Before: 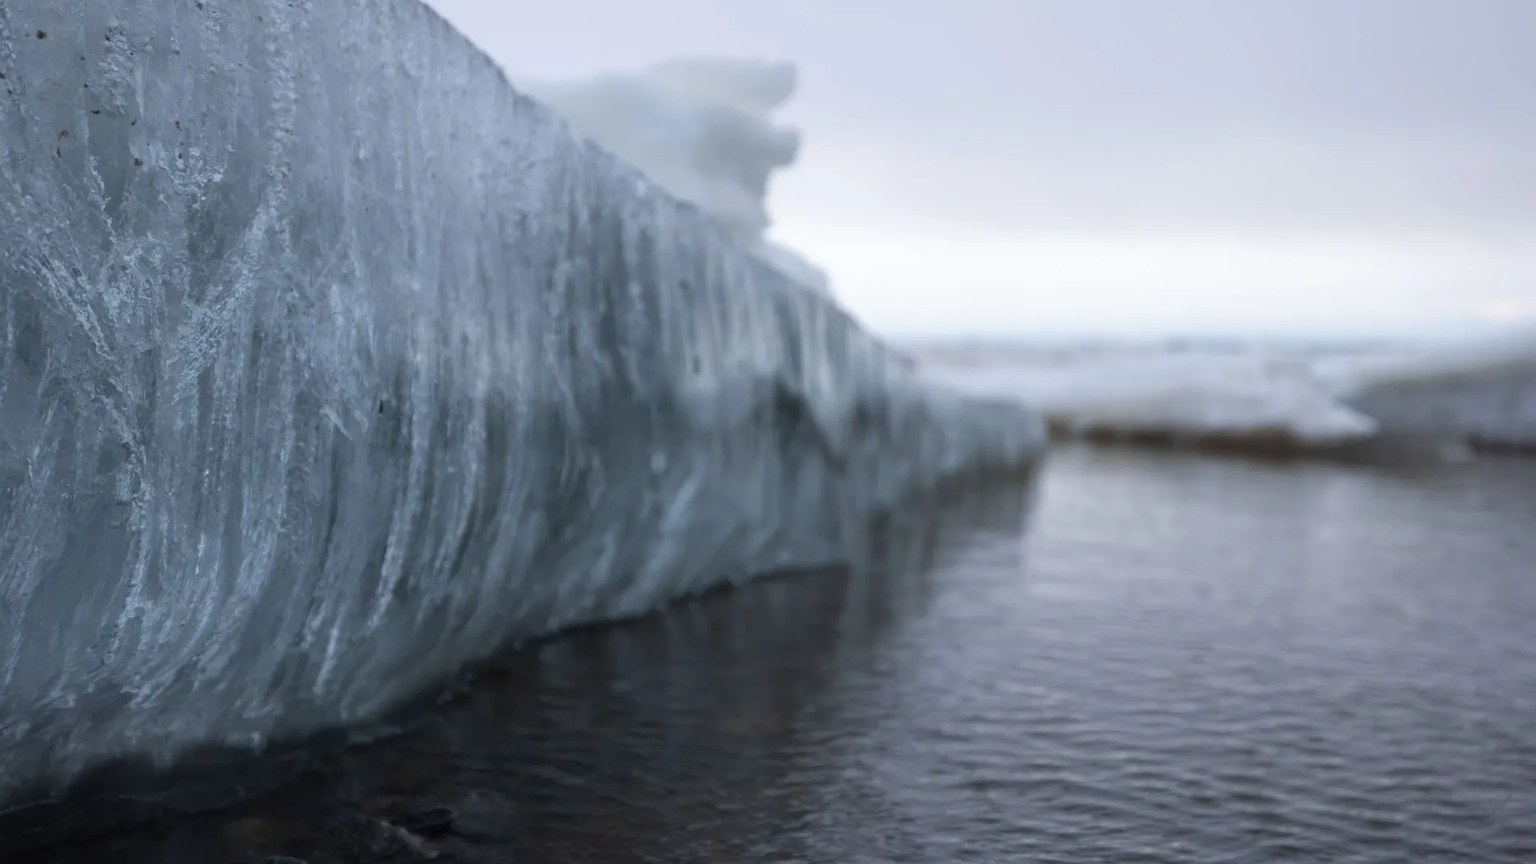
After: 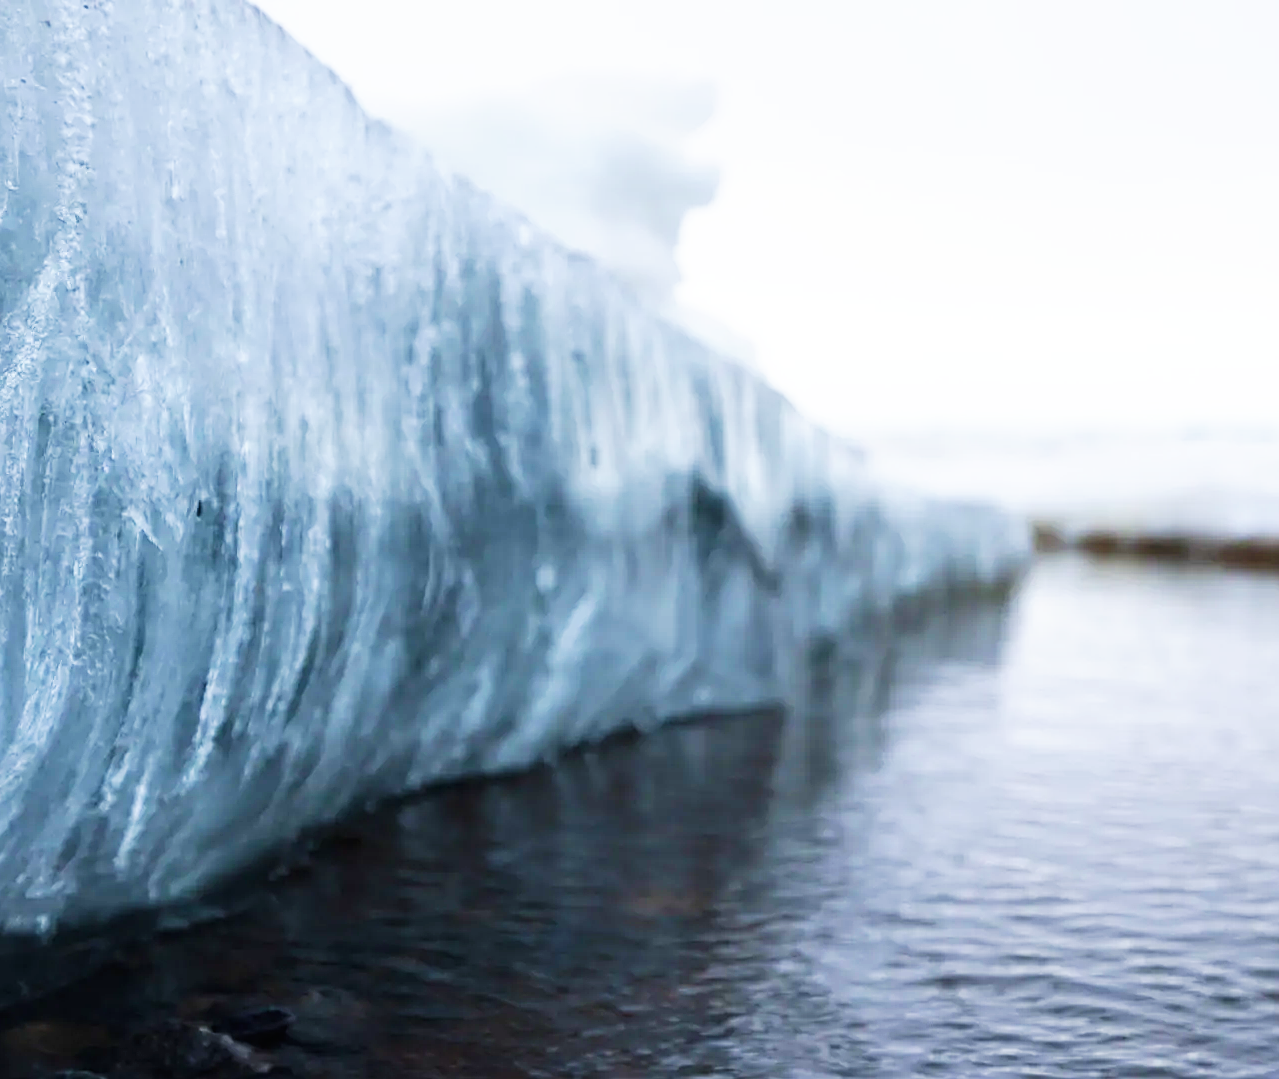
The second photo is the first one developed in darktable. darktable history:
crop and rotate: left 14.436%, right 18.898%
velvia: on, module defaults
sharpen: on, module defaults
base curve: curves: ch0 [(0, 0) (0.007, 0.004) (0.027, 0.03) (0.046, 0.07) (0.207, 0.54) (0.442, 0.872) (0.673, 0.972) (1, 1)], preserve colors none
